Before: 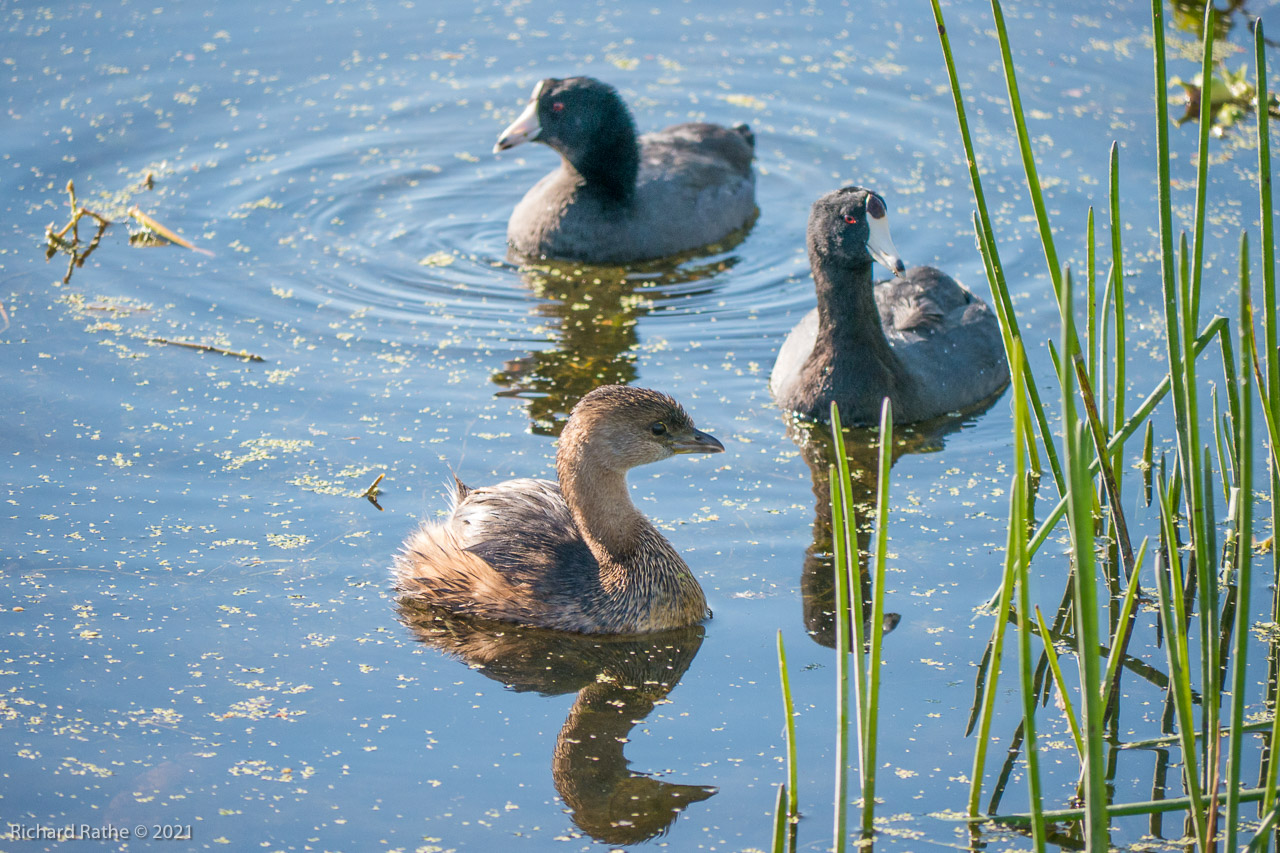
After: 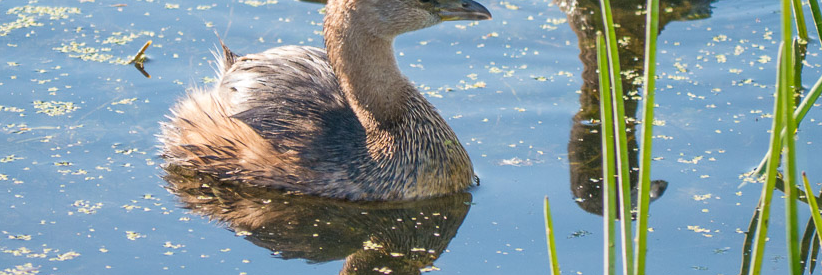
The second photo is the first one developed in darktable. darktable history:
crop: left 18.231%, top 50.81%, right 17.477%, bottom 16.887%
